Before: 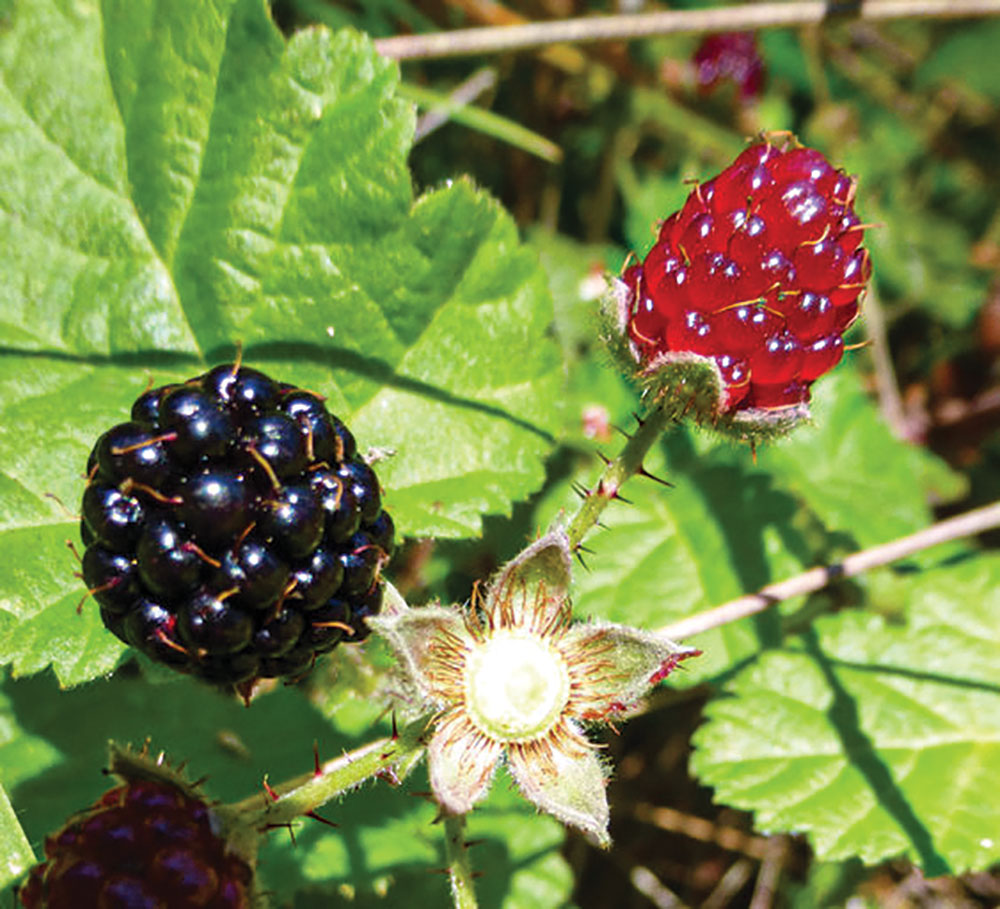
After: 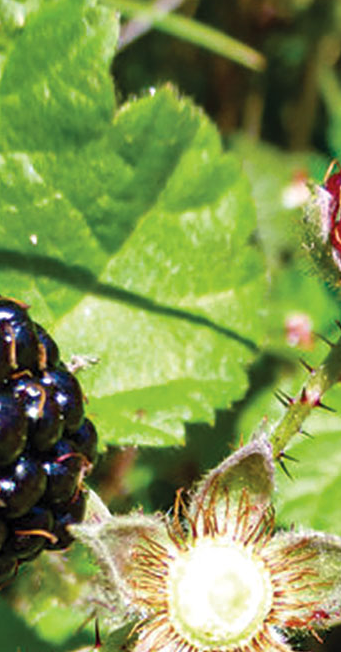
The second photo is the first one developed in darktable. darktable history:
crop and rotate: left 29.792%, top 10.157%, right 36.089%, bottom 18.034%
shadows and highlights: shadows 4.67, soften with gaussian
